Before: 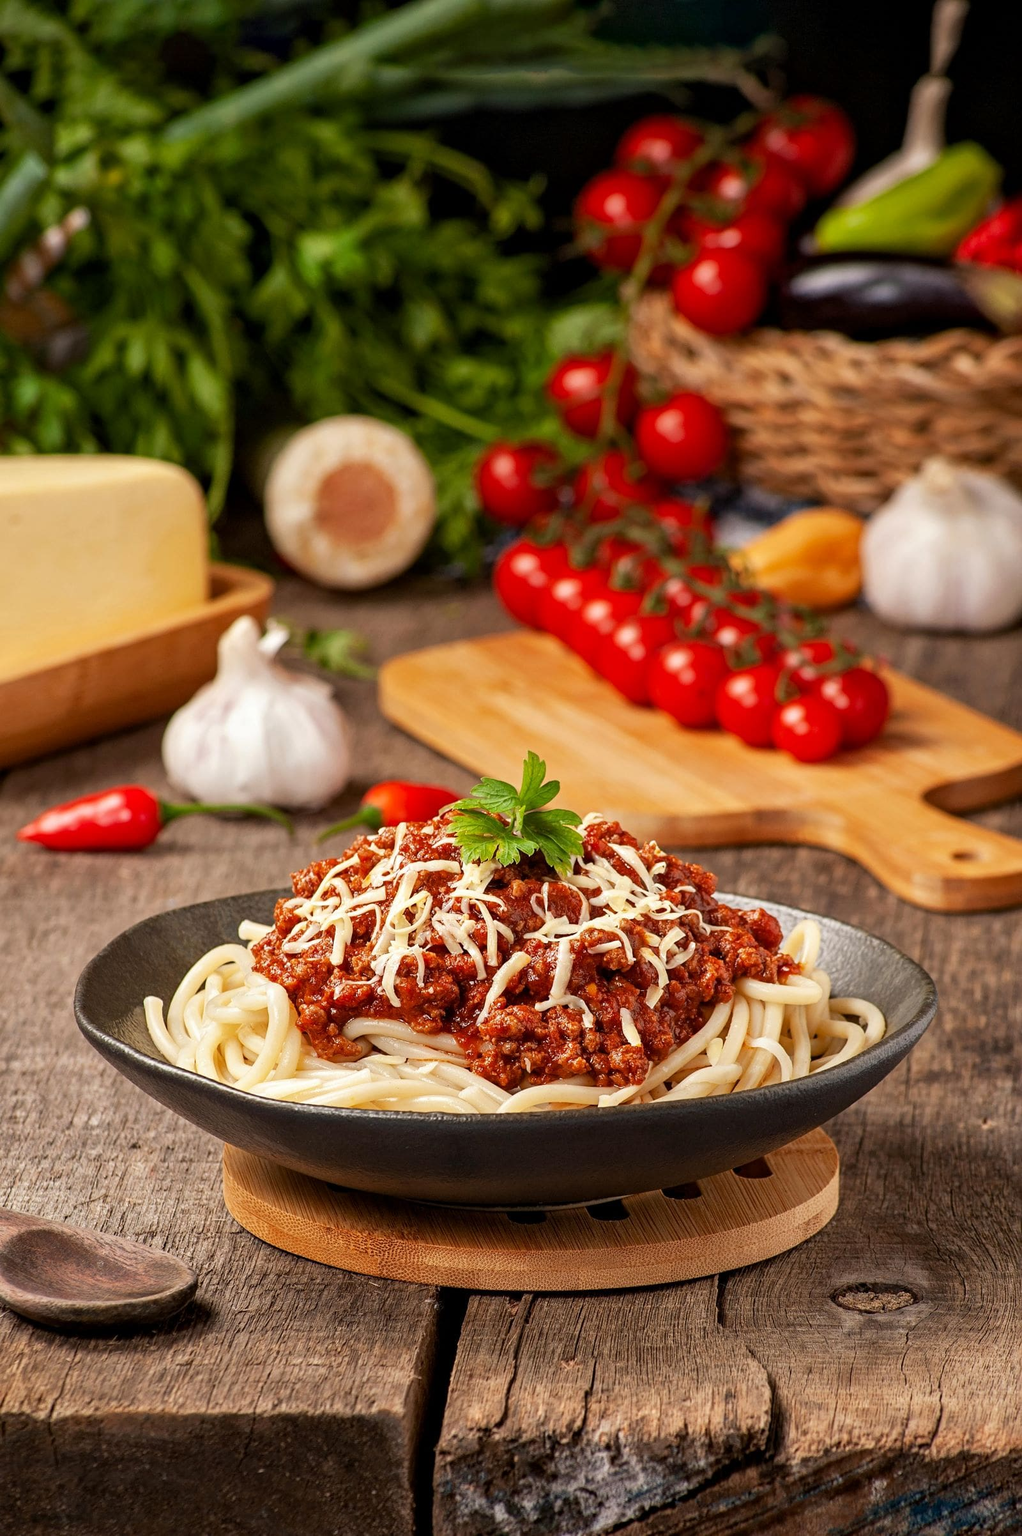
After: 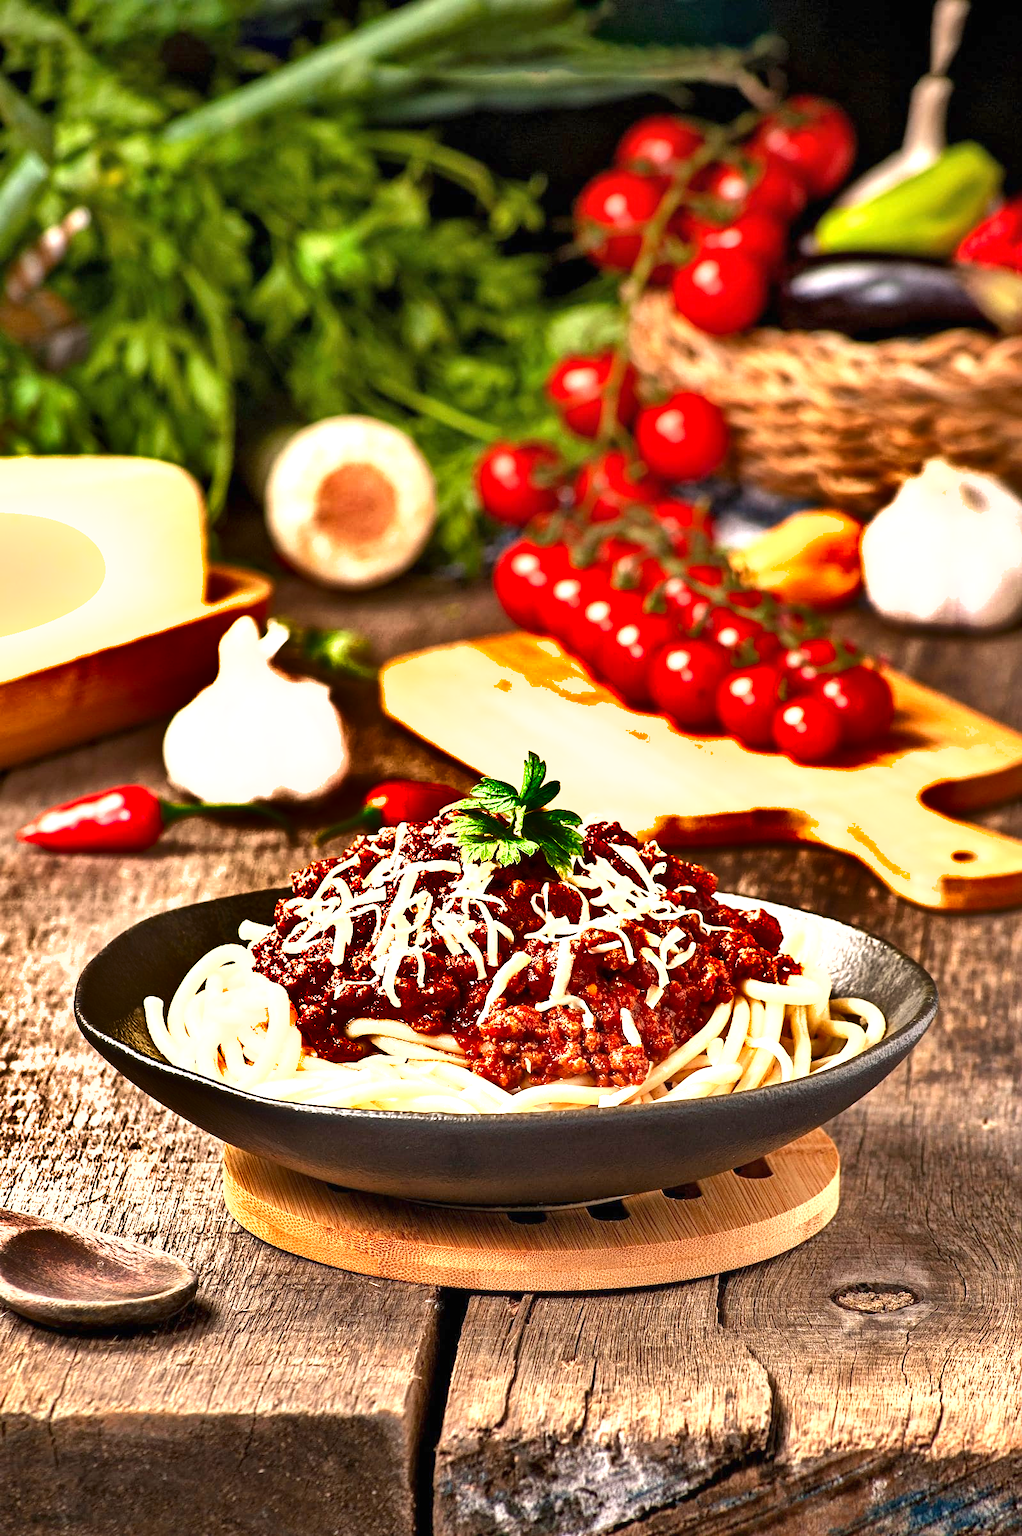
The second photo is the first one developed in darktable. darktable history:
shadows and highlights: shadows 19.13, highlights -83.41, soften with gaussian
exposure: black level correction 0, exposure 1.45 EV, compensate exposure bias true, compensate highlight preservation false
